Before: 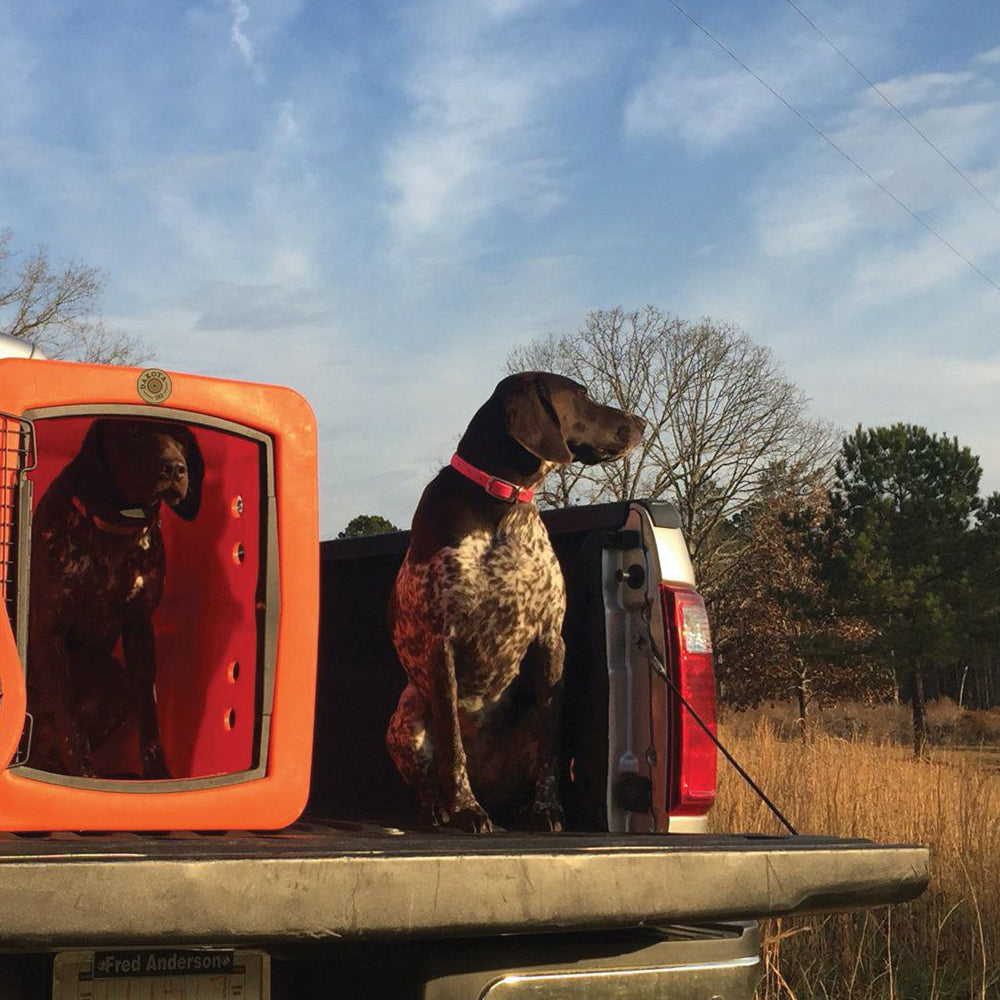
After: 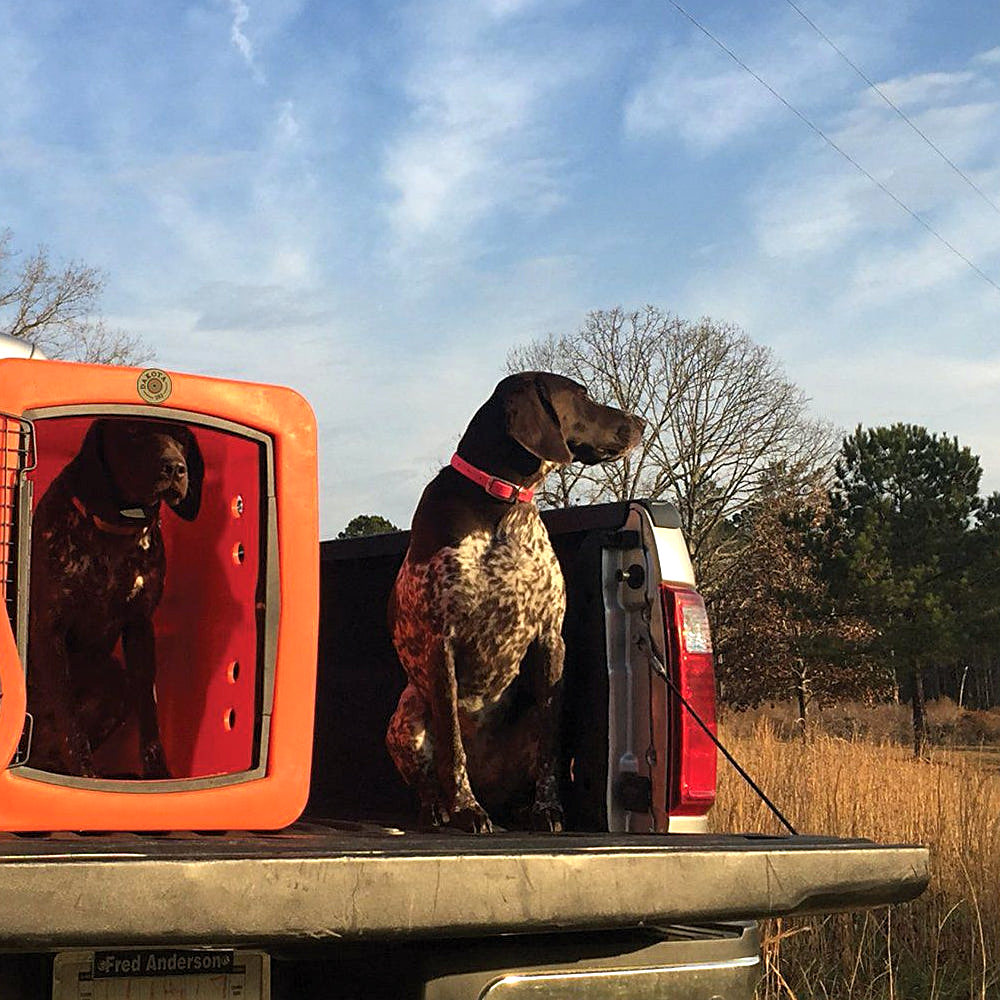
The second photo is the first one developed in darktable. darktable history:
sharpen: on, module defaults
levels: levels [0.016, 0.484, 0.953]
exposure: black level correction 0.001, exposure 0.14 EV, compensate highlight preservation false
